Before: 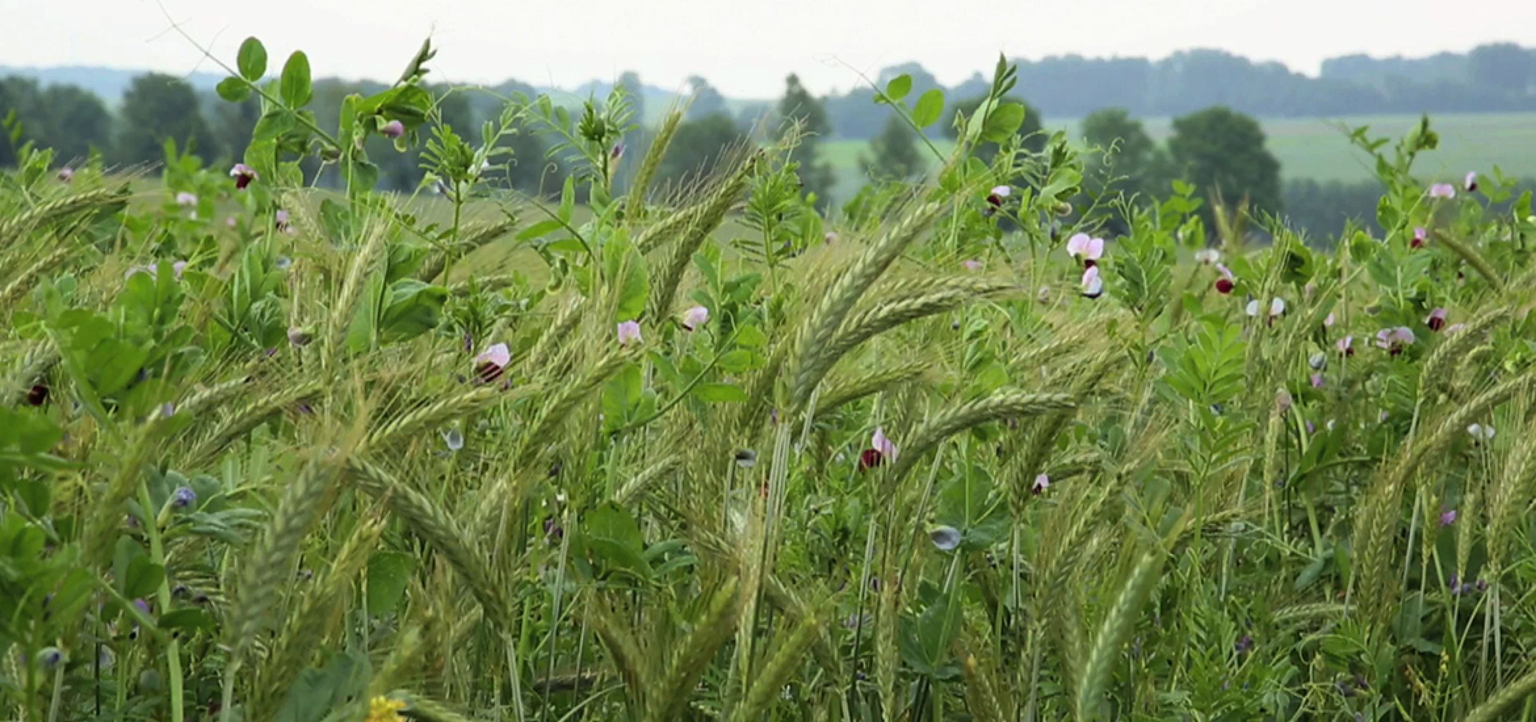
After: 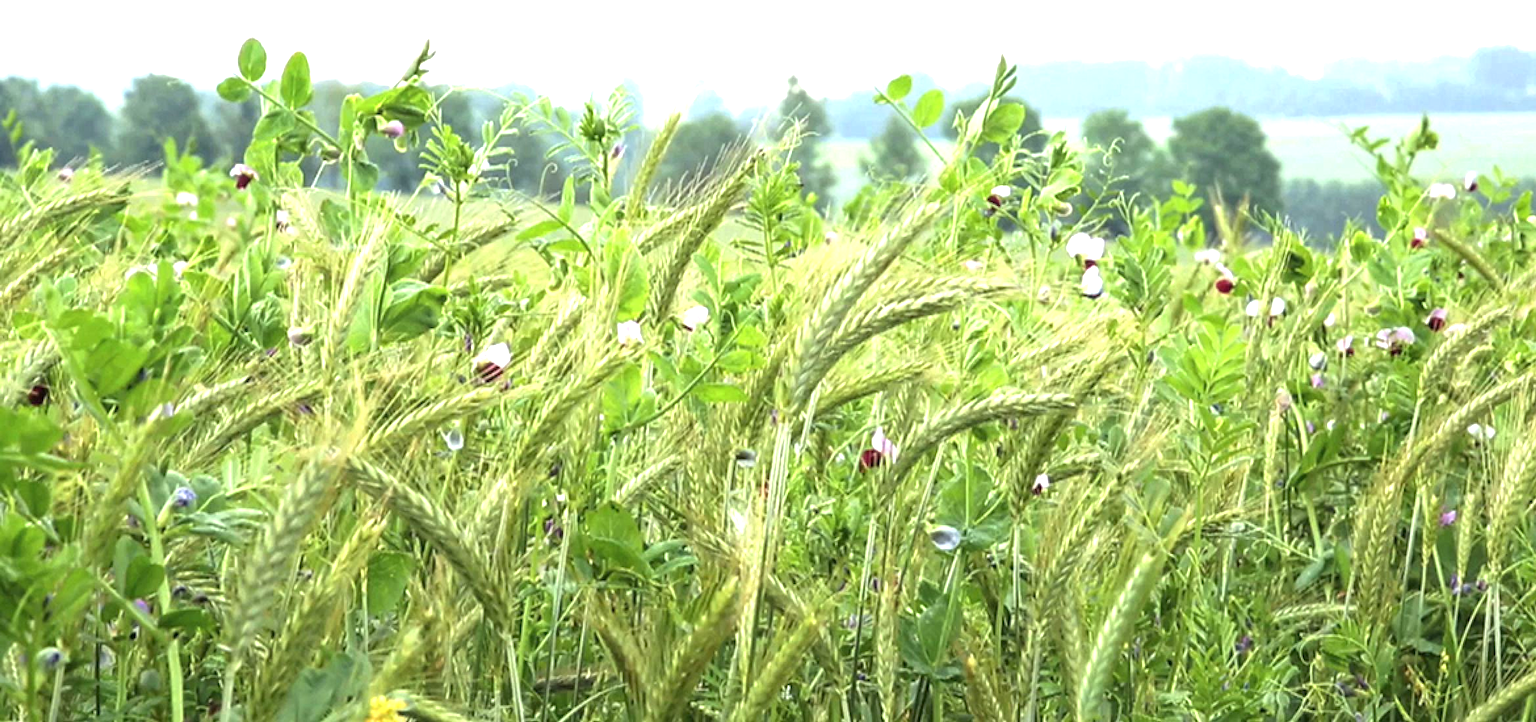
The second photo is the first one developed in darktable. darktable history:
local contrast: on, module defaults
exposure: black level correction 0, exposure 1.388 EV, compensate exposure bias true, compensate highlight preservation false
tone equalizer: on, module defaults
